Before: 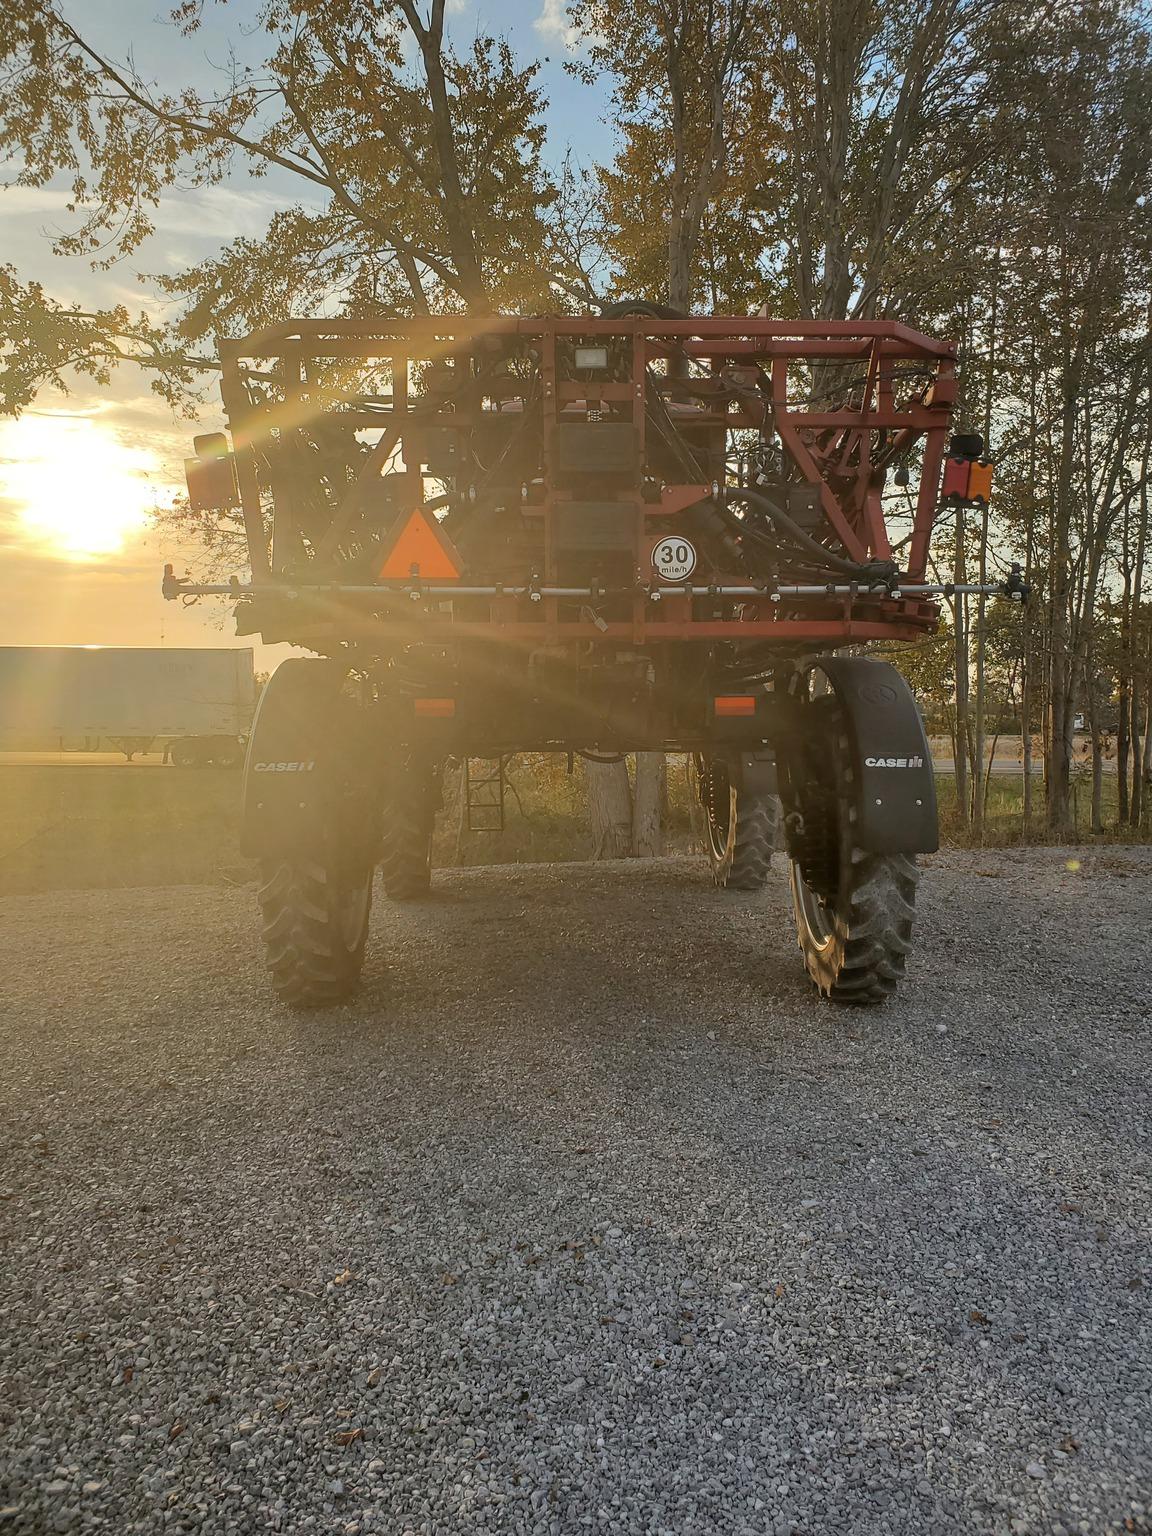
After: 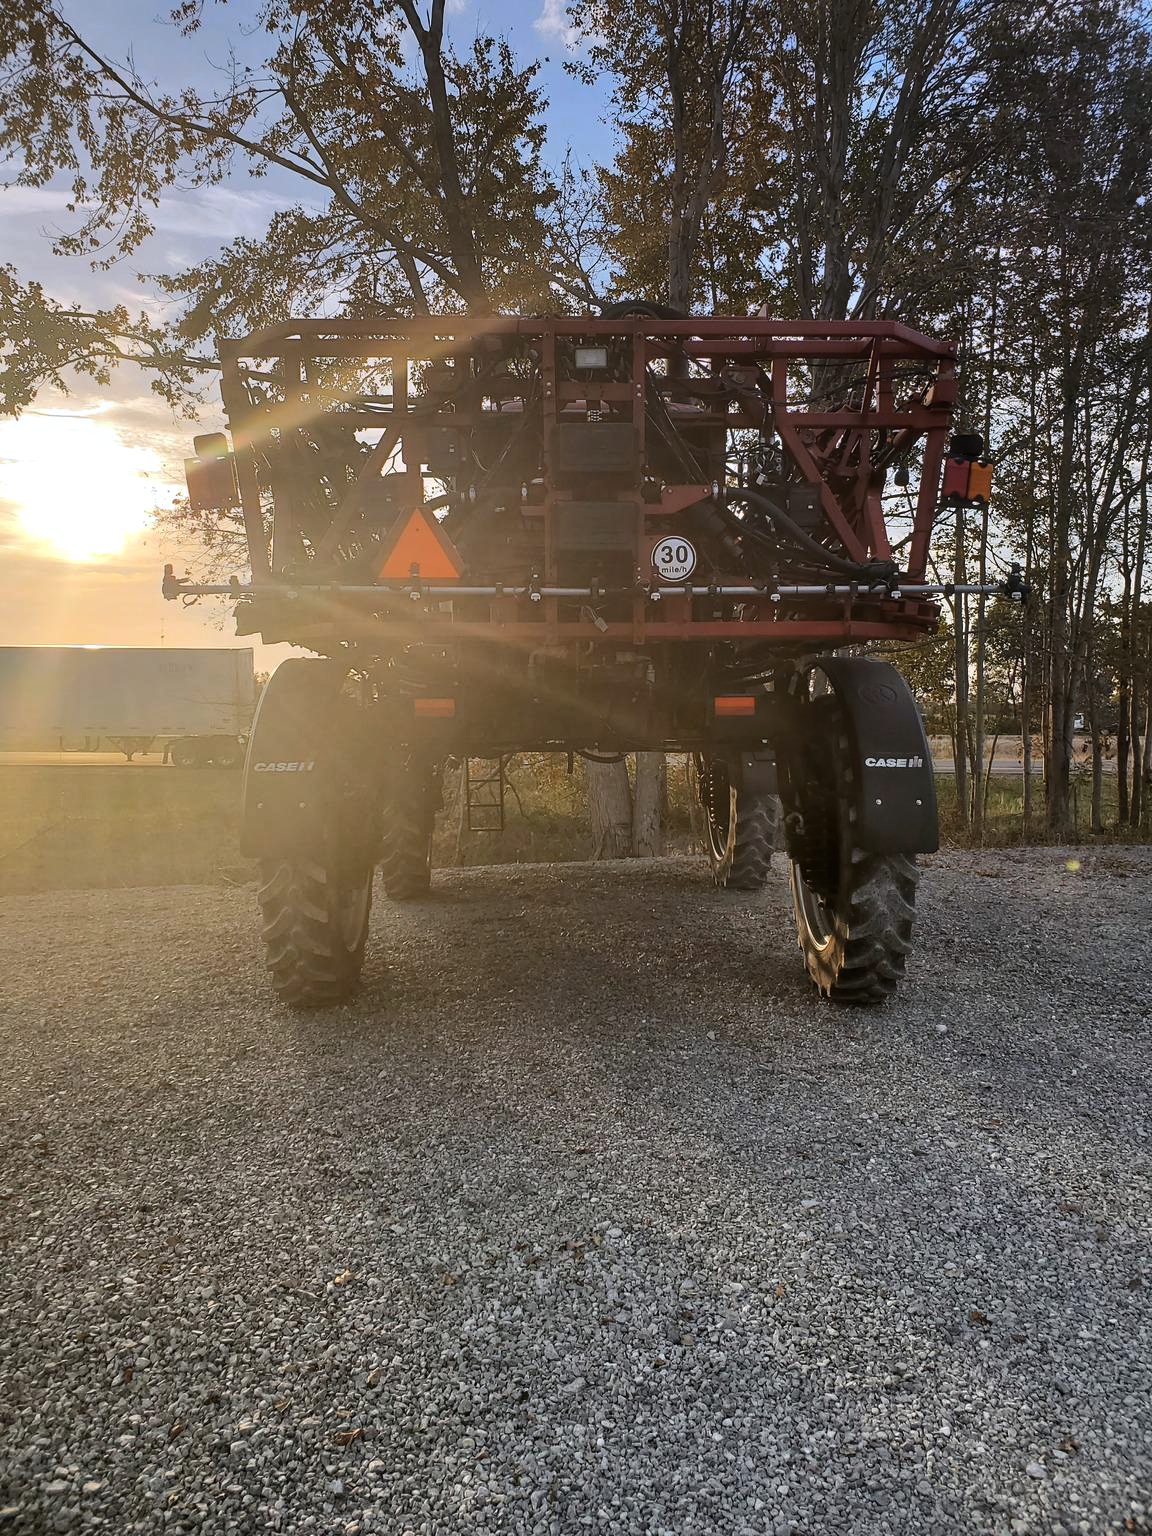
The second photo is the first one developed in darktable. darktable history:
tone equalizer: -8 EV -0.75 EV, -7 EV -0.7 EV, -6 EV -0.6 EV, -5 EV -0.4 EV, -3 EV 0.4 EV, -2 EV 0.6 EV, -1 EV 0.7 EV, +0 EV 0.75 EV, edges refinement/feathering 500, mask exposure compensation -1.57 EV, preserve details no
graduated density: hue 238.83°, saturation 50%
